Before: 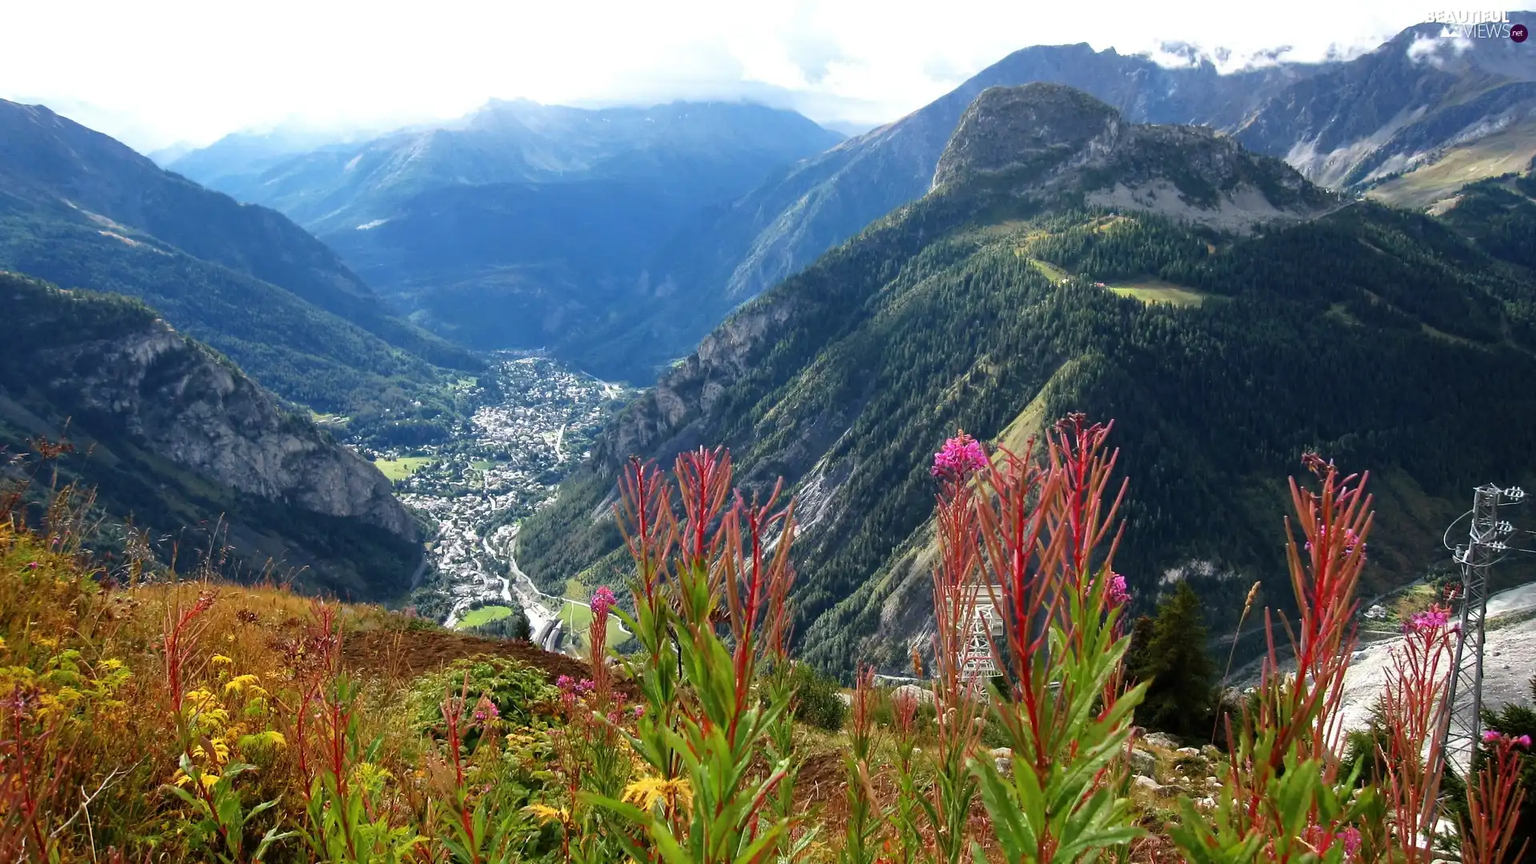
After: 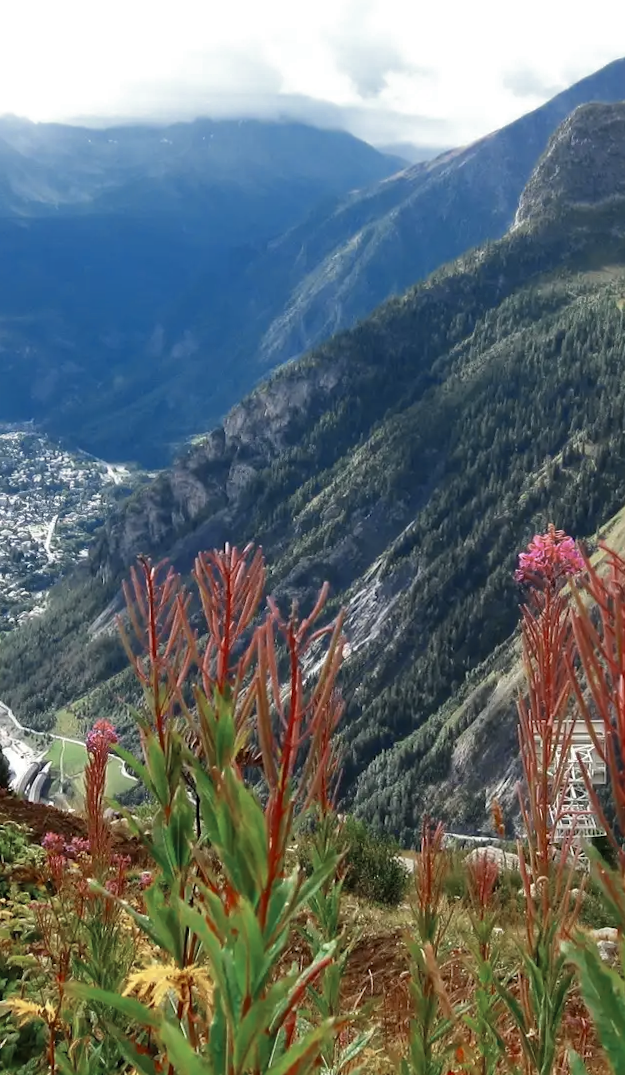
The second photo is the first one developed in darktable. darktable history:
crop: left 33.36%, right 33.36%
tone equalizer: on, module defaults
color zones: curves: ch0 [(0, 0.5) (0.125, 0.4) (0.25, 0.5) (0.375, 0.4) (0.5, 0.4) (0.625, 0.35) (0.75, 0.35) (0.875, 0.5)]; ch1 [(0, 0.35) (0.125, 0.45) (0.25, 0.35) (0.375, 0.35) (0.5, 0.35) (0.625, 0.35) (0.75, 0.45) (0.875, 0.35)]; ch2 [(0, 0.6) (0.125, 0.5) (0.25, 0.5) (0.375, 0.6) (0.5, 0.6) (0.625, 0.5) (0.75, 0.5) (0.875, 0.5)]
rotate and perspective: rotation 0.226°, lens shift (vertical) -0.042, crop left 0.023, crop right 0.982, crop top 0.006, crop bottom 0.994
